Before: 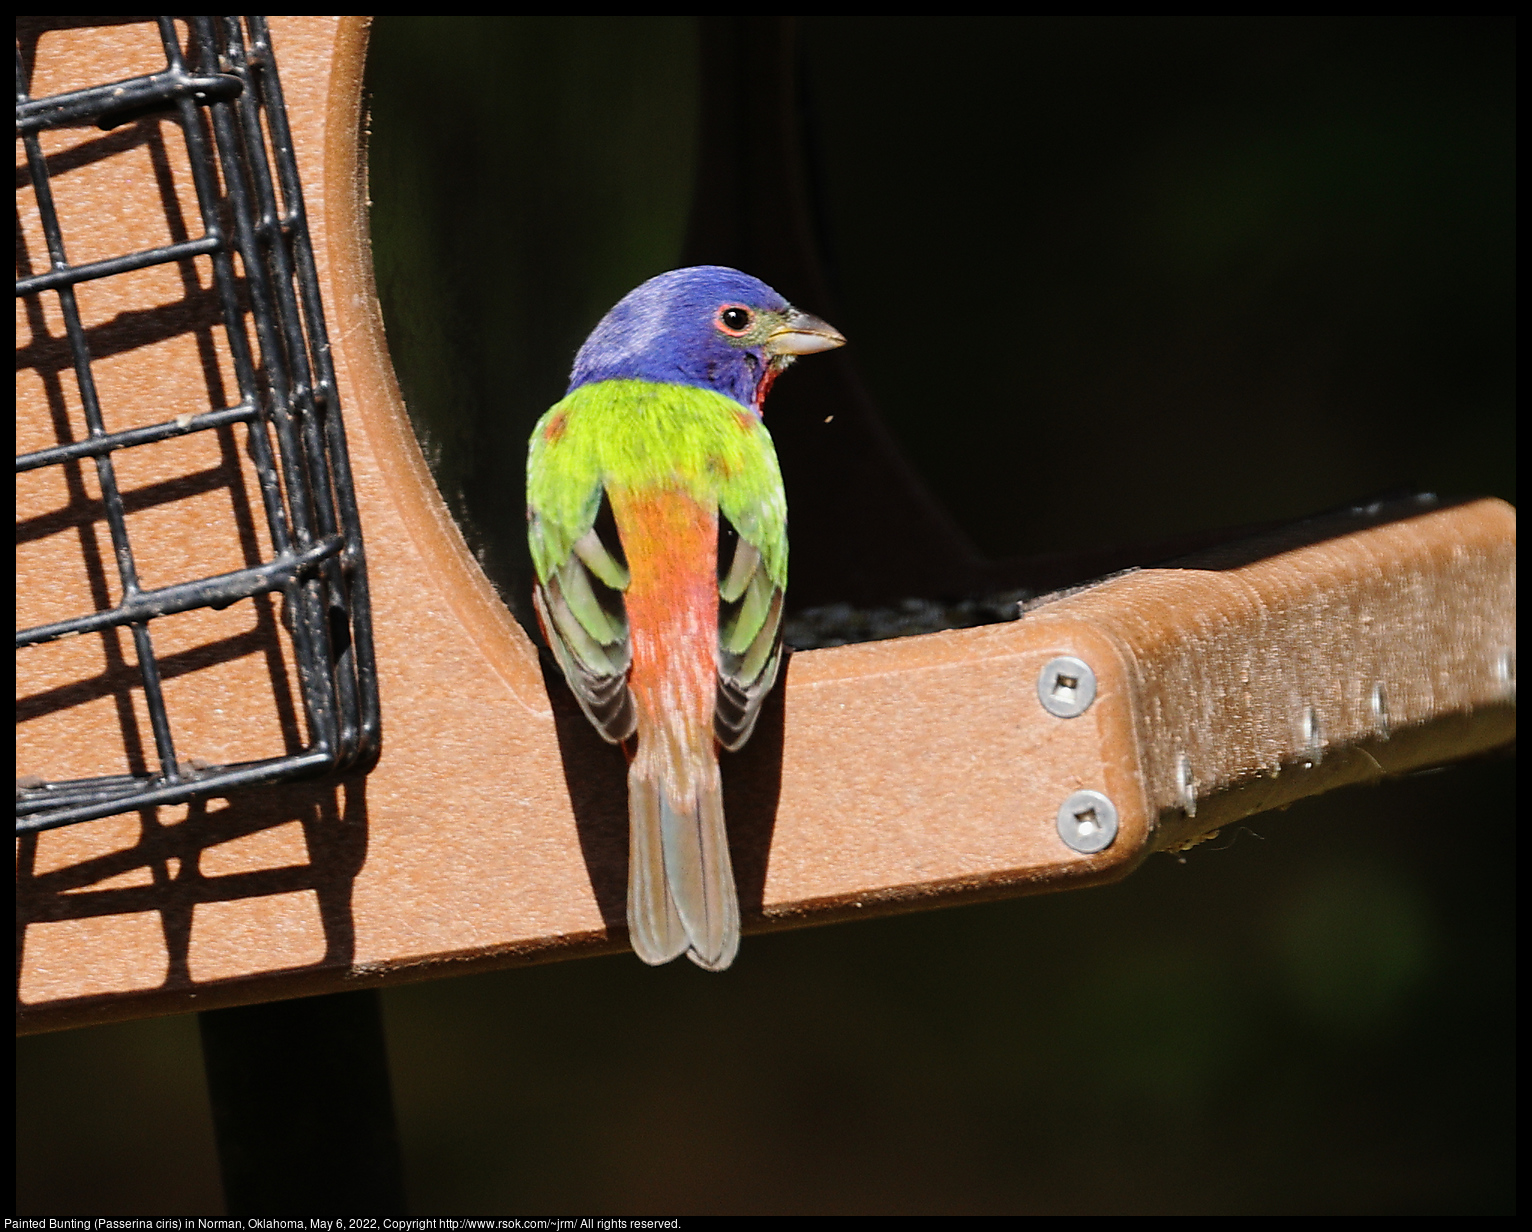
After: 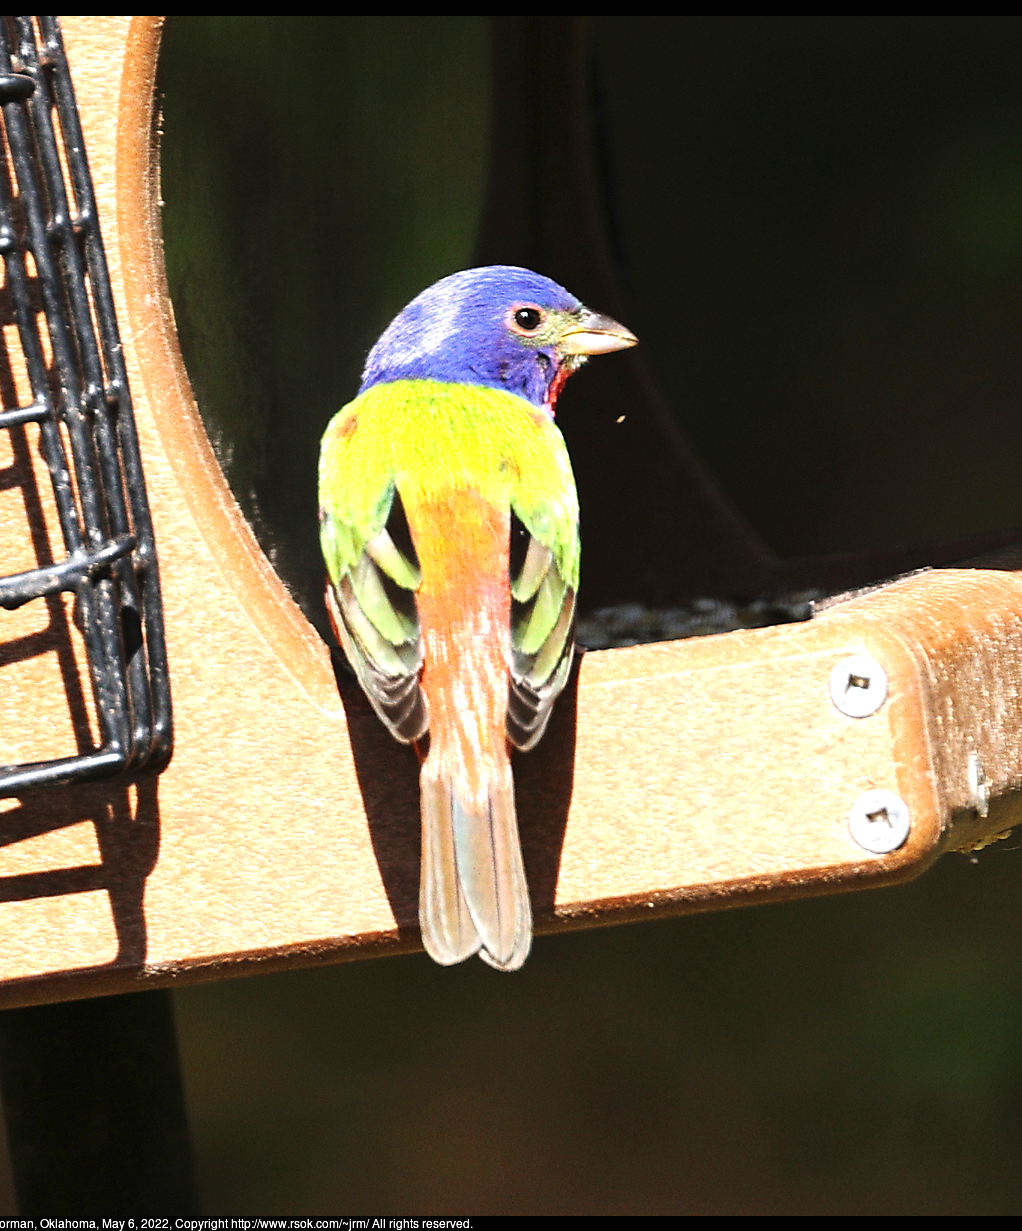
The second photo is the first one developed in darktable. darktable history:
exposure: black level correction 0, exposure 1.099 EV, compensate highlight preservation false
crop and rotate: left 13.614%, right 19.639%
